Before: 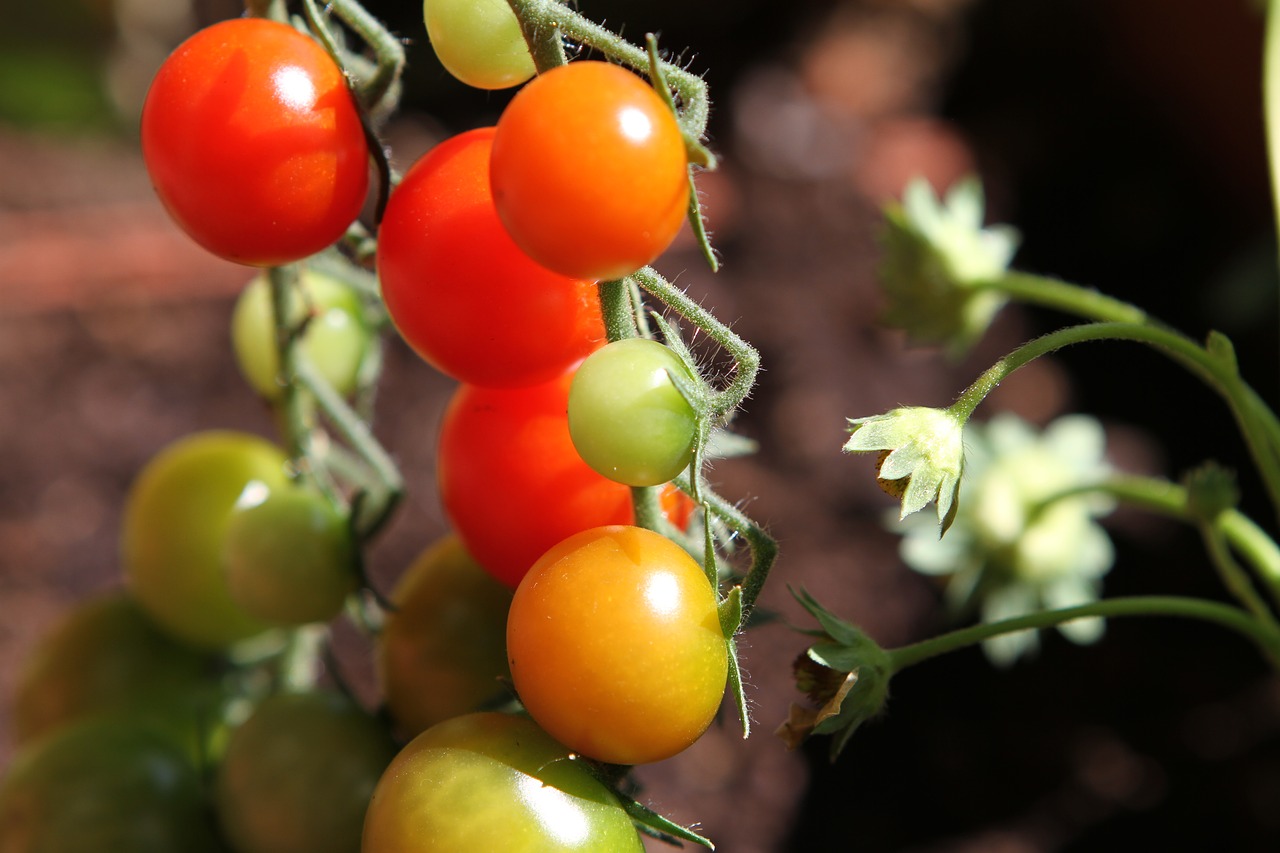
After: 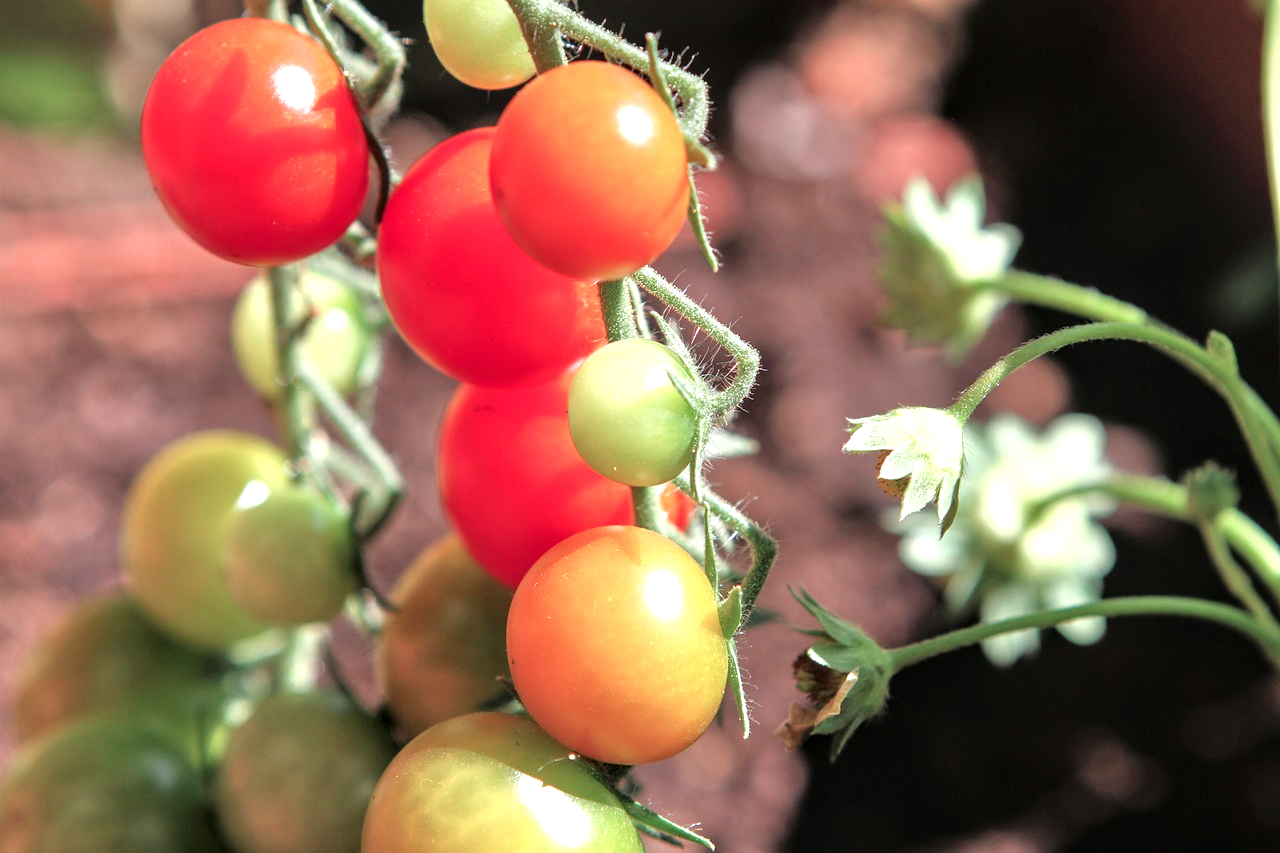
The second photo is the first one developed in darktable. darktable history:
exposure: exposure 0.6 EV, compensate highlight preservation false
local contrast: on, module defaults
color contrast: blue-yellow contrast 0.7
tone equalizer: -7 EV 0.15 EV, -6 EV 0.6 EV, -5 EV 1.15 EV, -4 EV 1.33 EV, -3 EV 1.15 EV, -2 EV 0.6 EV, -1 EV 0.15 EV, mask exposure compensation -0.5 EV
